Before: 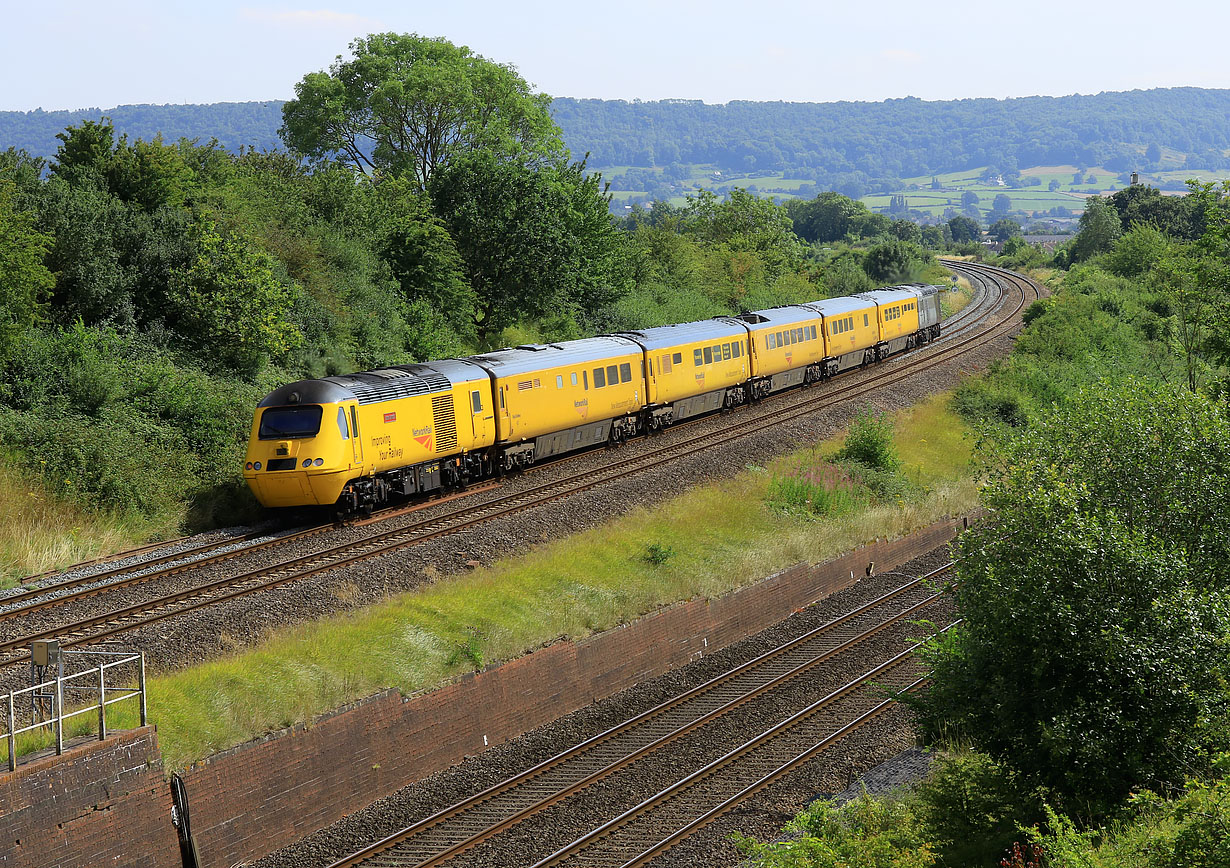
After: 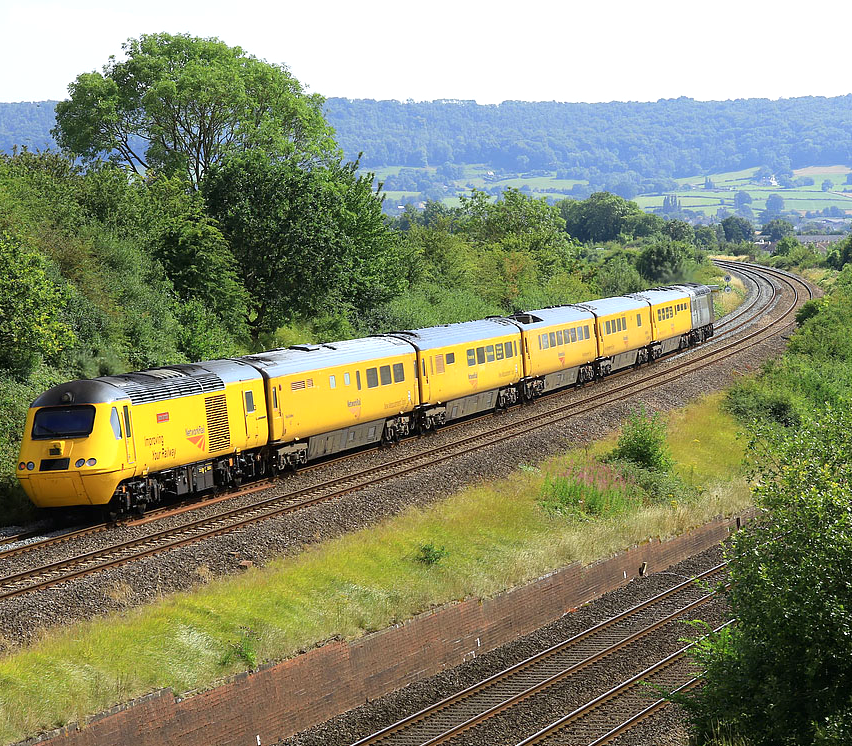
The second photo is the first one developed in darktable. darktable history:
exposure: exposure 0.426 EV, compensate highlight preservation false
crop: left 18.479%, right 12.2%, bottom 13.971%
